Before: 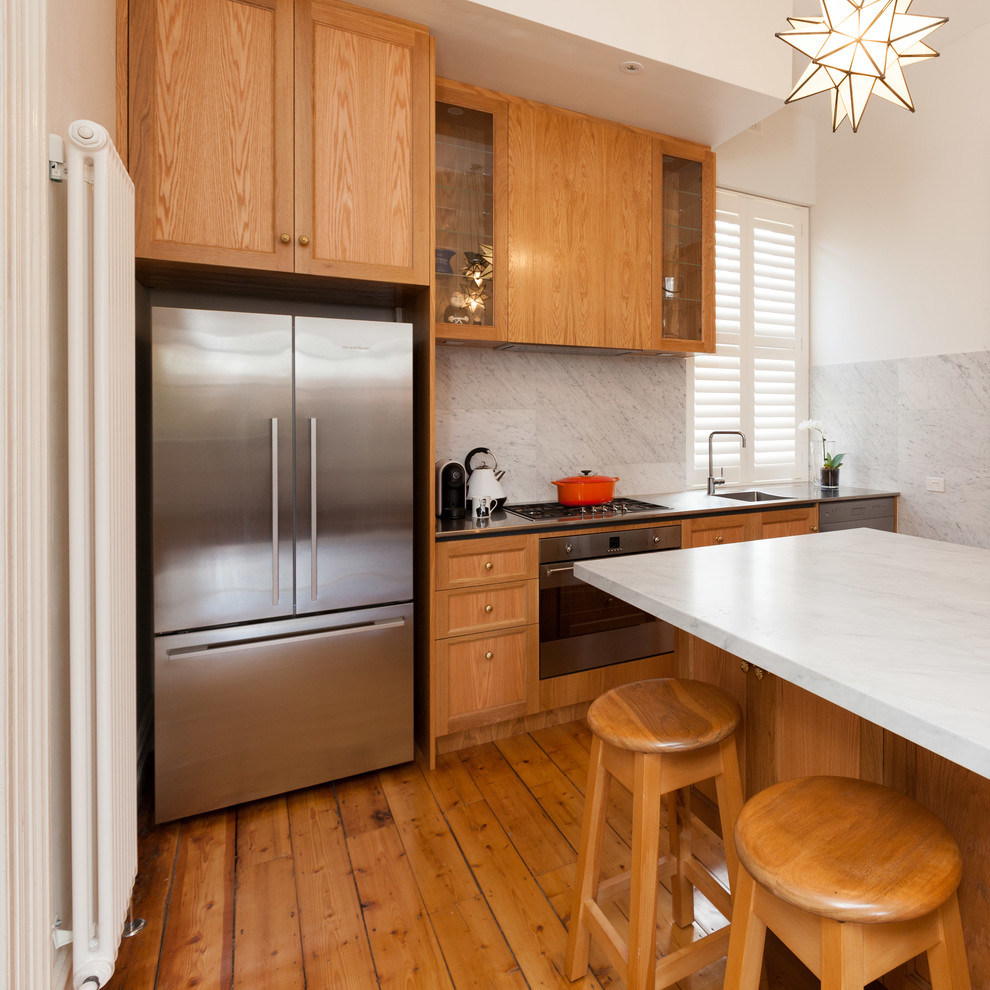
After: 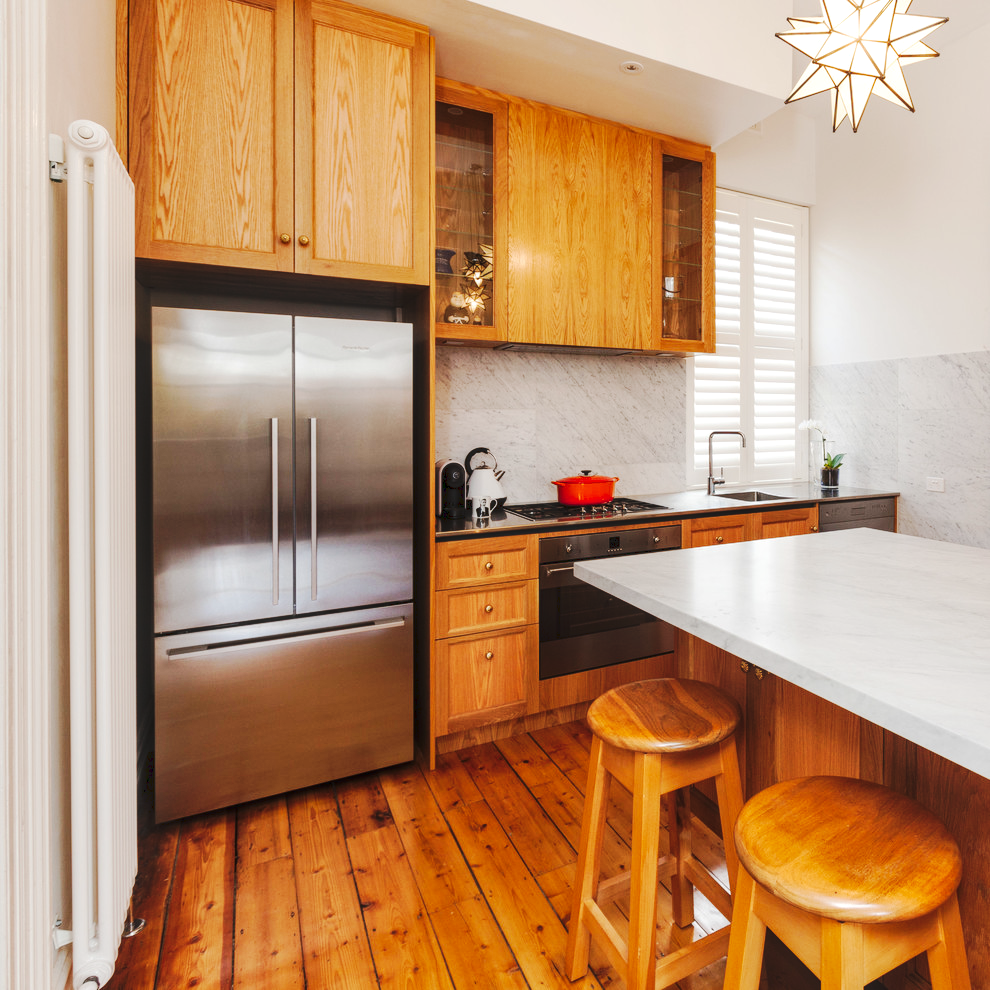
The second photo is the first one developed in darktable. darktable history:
tone curve: curves: ch0 [(0, 0) (0.003, 0.062) (0.011, 0.07) (0.025, 0.083) (0.044, 0.094) (0.069, 0.105) (0.1, 0.117) (0.136, 0.136) (0.177, 0.164) (0.224, 0.201) (0.277, 0.256) (0.335, 0.335) (0.399, 0.424) (0.468, 0.529) (0.543, 0.641) (0.623, 0.725) (0.709, 0.787) (0.801, 0.849) (0.898, 0.917) (1, 1)], preserve colors none
local contrast: on, module defaults
